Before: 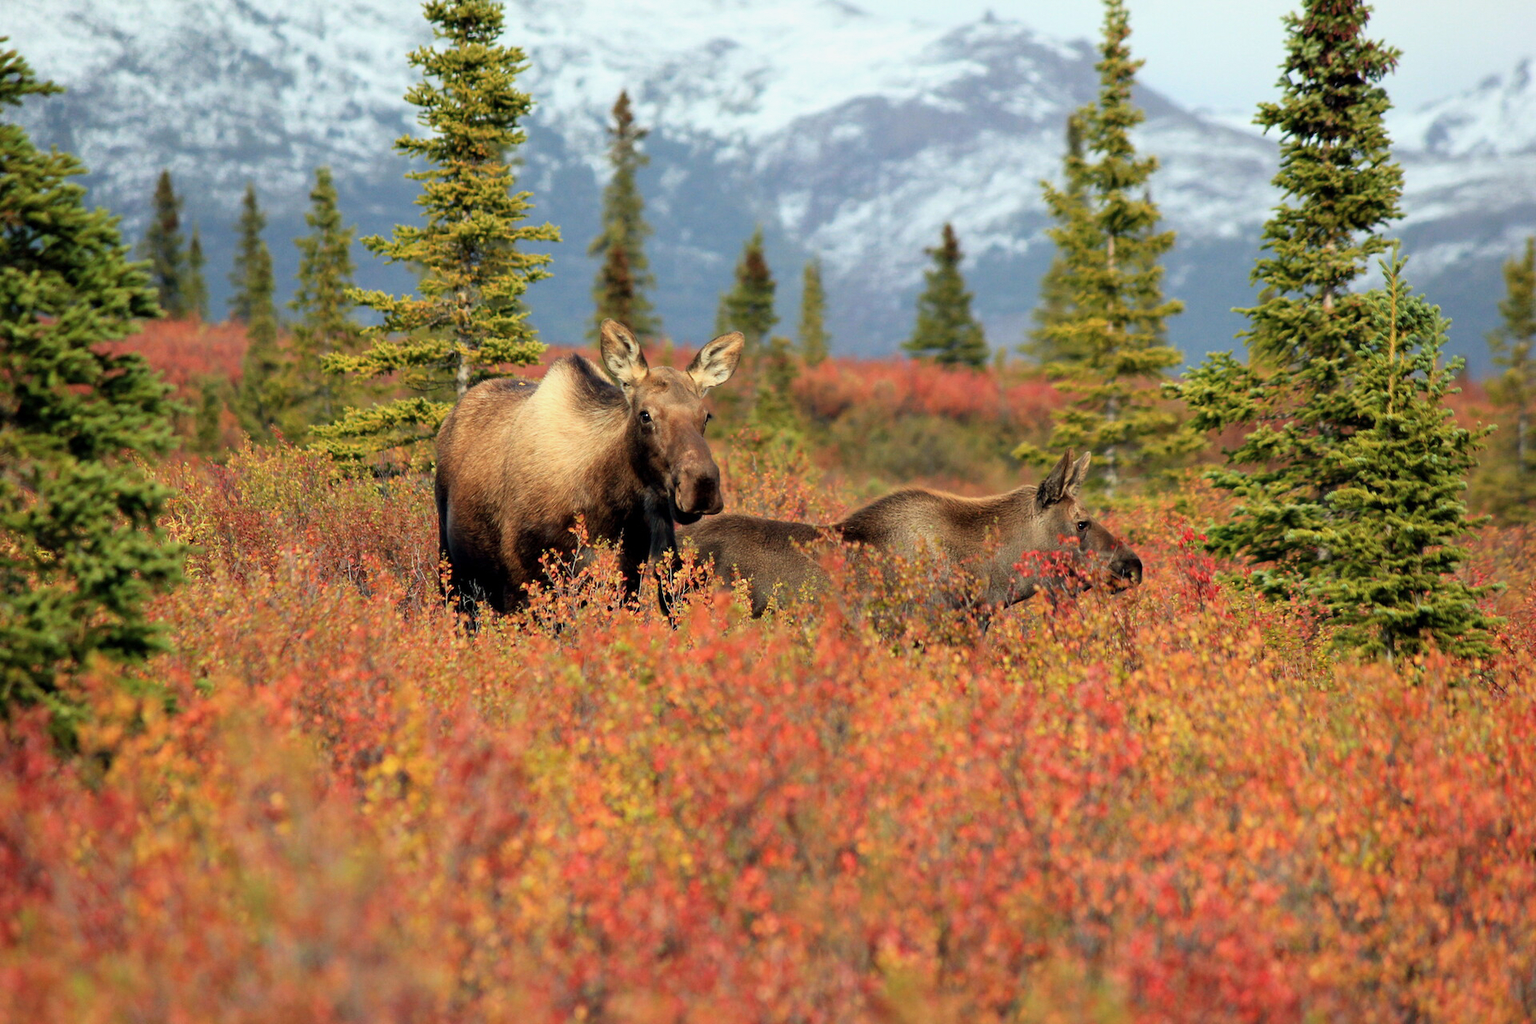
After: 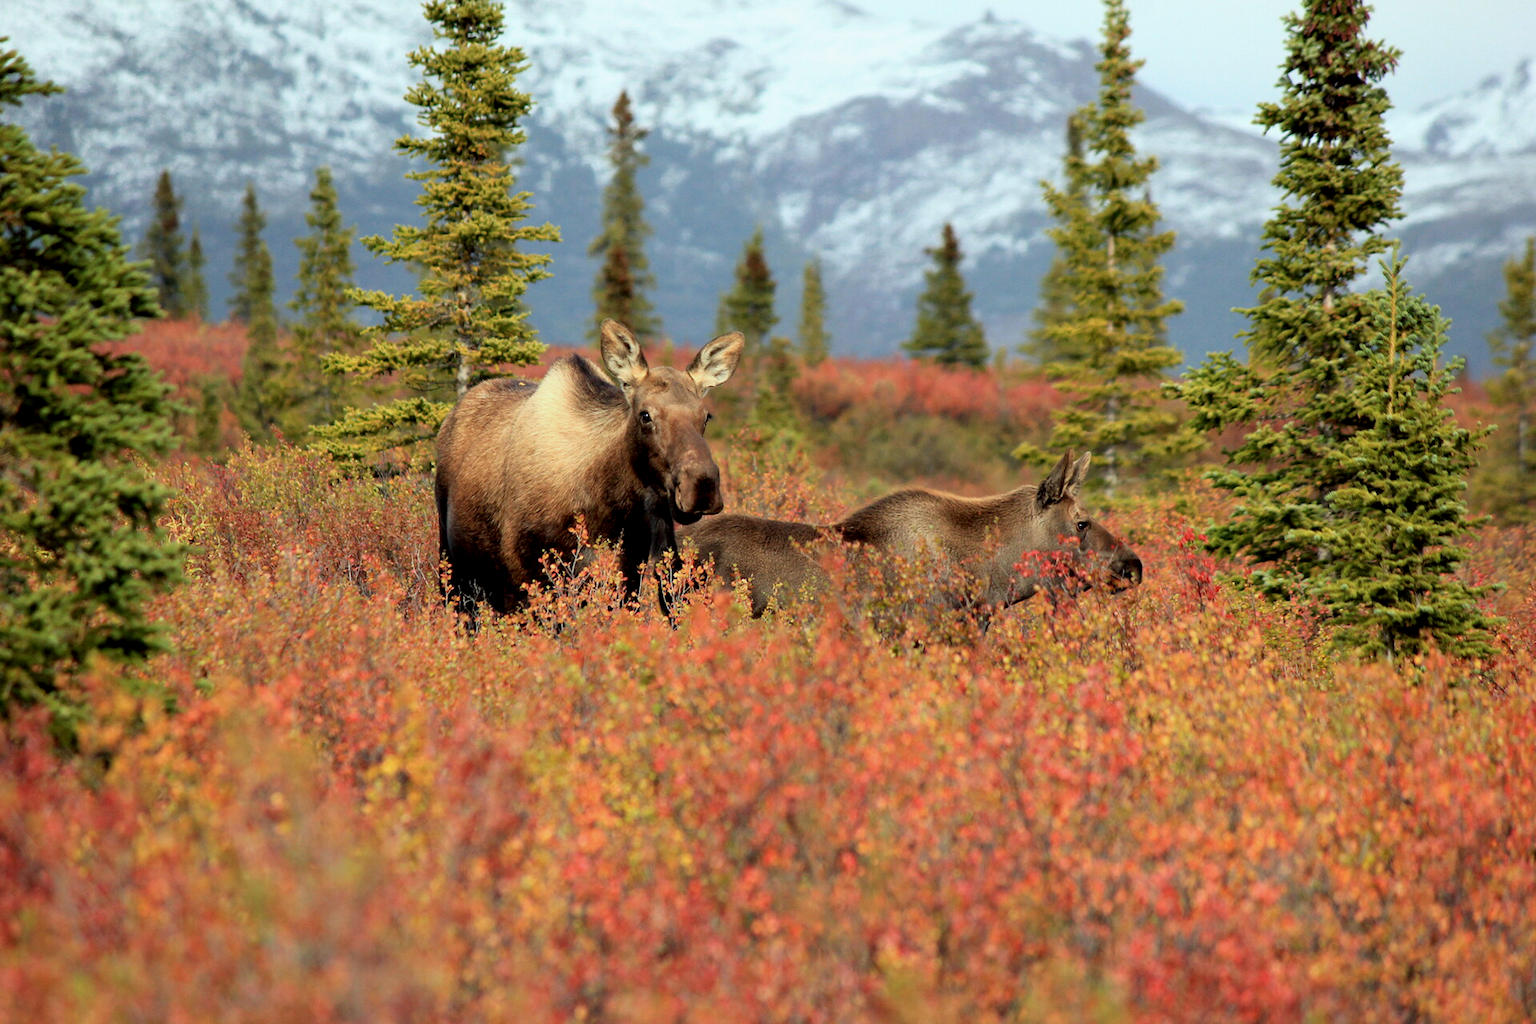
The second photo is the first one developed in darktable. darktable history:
color zones: curves: ch0 [(0, 0.613) (0.01, 0.613) (0.245, 0.448) (0.498, 0.529) (0.642, 0.665) (0.879, 0.777) (0.99, 0.613)]; ch1 [(0, 0) (0.143, 0) (0.286, 0) (0.429, 0) (0.571, 0) (0.714, 0) (0.857, 0)], mix -93.41%
color correction: highlights a* -2.73, highlights b* -2.09, shadows a* 2.41, shadows b* 2.73
